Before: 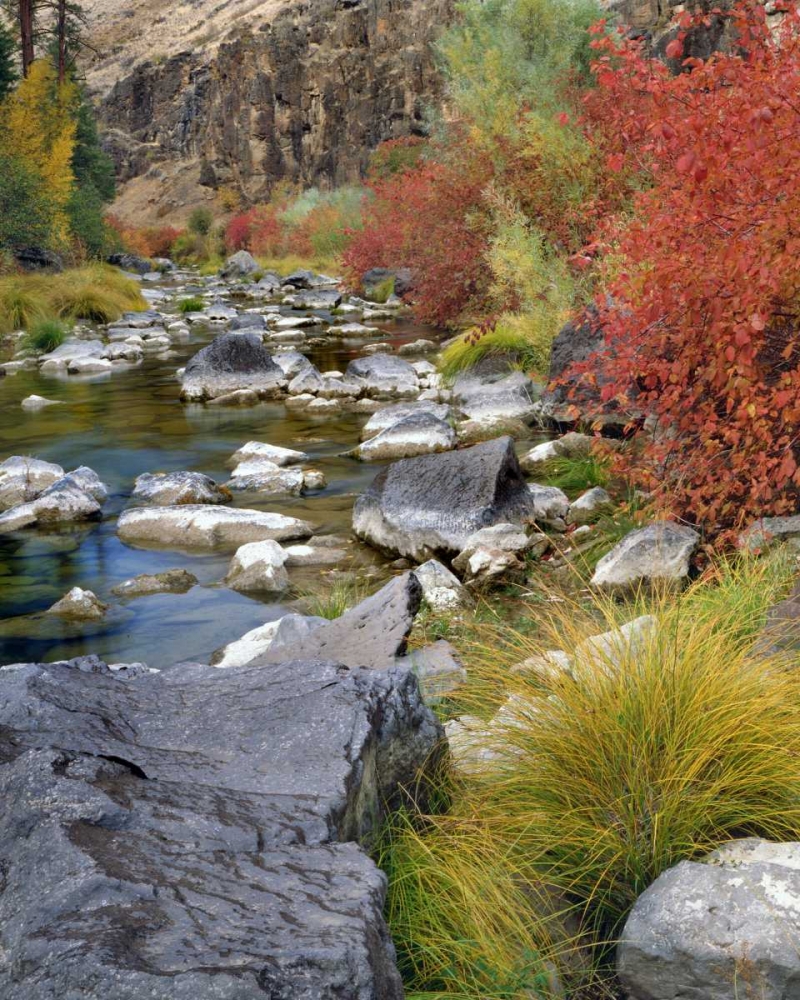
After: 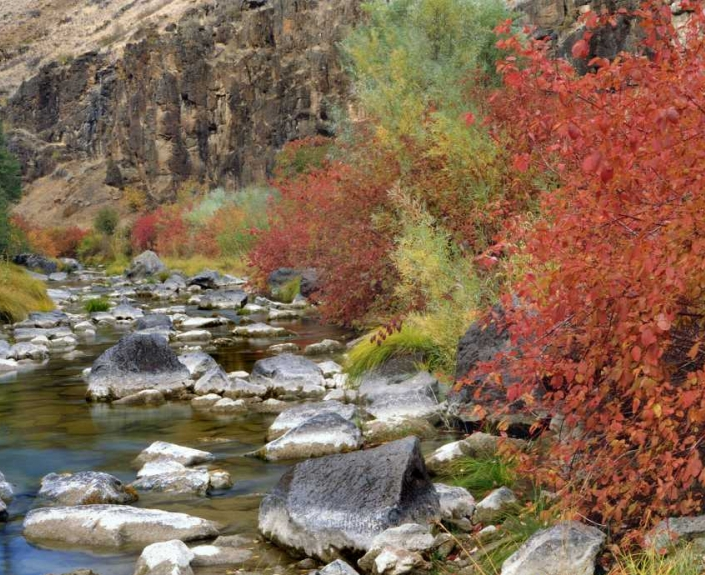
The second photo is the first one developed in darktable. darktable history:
crop and rotate: left 11.816%, bottom 42.489%
shadows and highlights: shadows 20.4, highlights -19.93, soften with gaussian
exposure: compensate highlight preservation false
